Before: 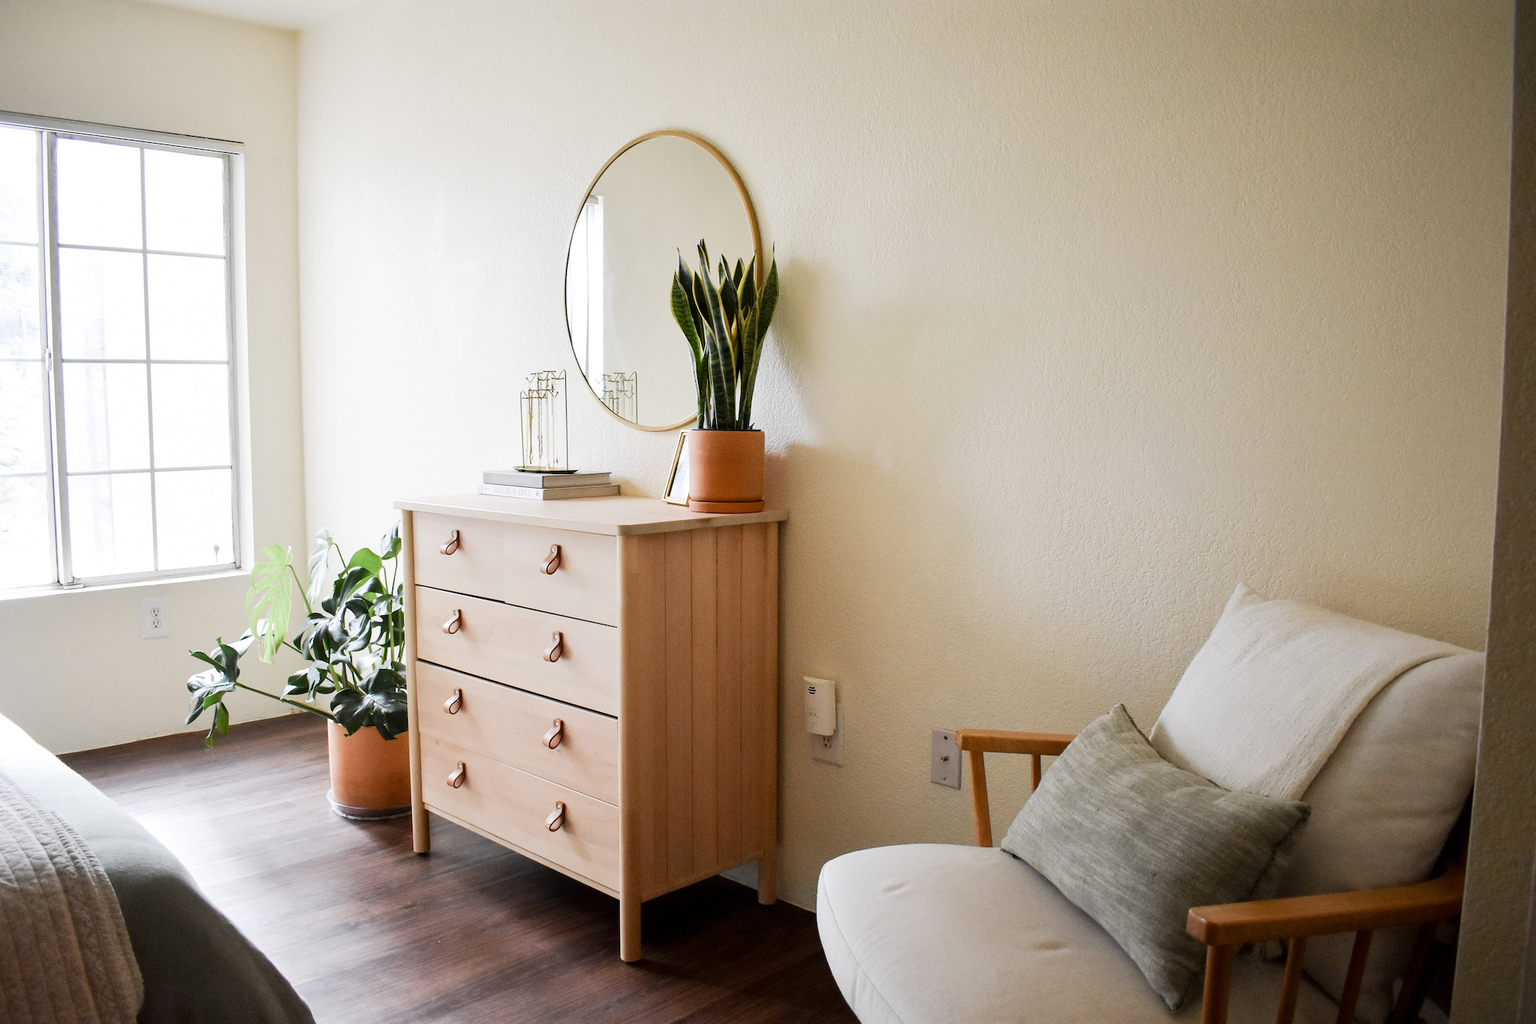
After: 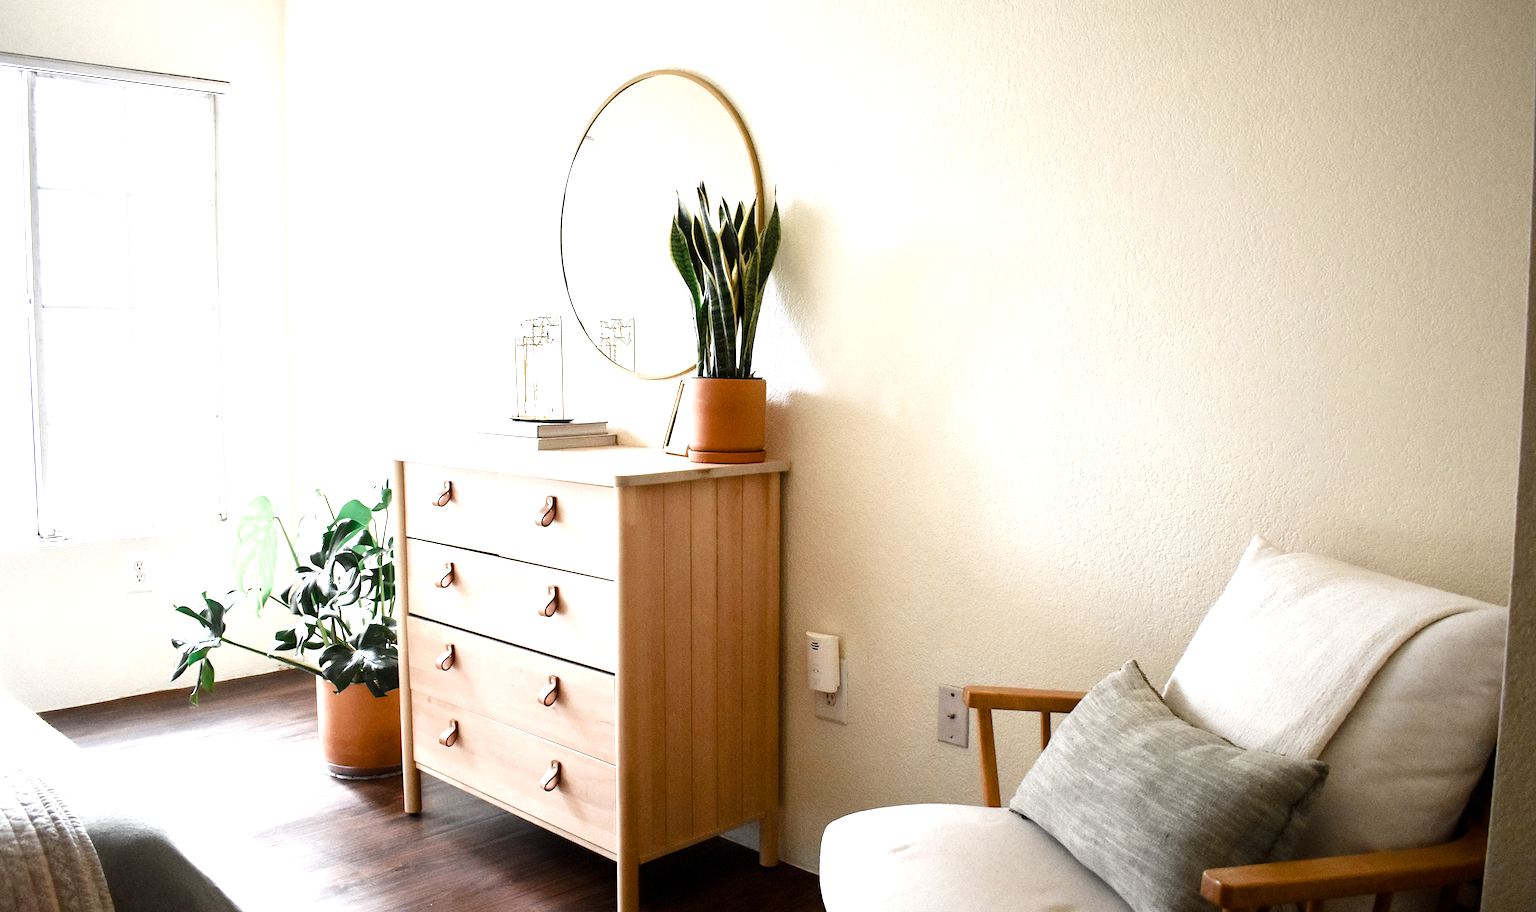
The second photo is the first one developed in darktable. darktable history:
color zones: curves: ch0 [(0, 0.5) (0.125, 0.4) (0.25, 0.5) (0.375, 0.4) (0.5, 0.4) (0.625, 0.6) (0.75, 0.6) (0.875, 0.5)]; ch1 [(0, 0.35) (0.125, 0.45) (0.25, 0.35) (0.375, 0.35) (0.5, 0.35) (0.625, 0.35) (0.75, 0.45) (0.875, 0.35)]; ch2 [(0, 0.6) (0.125, 0.5) (0.25, 0.5) (0.375, 0.6) (0.5, 0.6) (0.625, 0.5) (0.75, 0.5) (0.875, 0.5)]
crop: left 1.372%, top 6.182%, right 1.524%, bottom 7.172%
tone equalizer: -8 EV -0.428 EV, -7 EV -0.397 EV, -6 EV -0.34 EV, -5 EV -0.198 EV, -3 EV 0.236 EV, -2 EV 0.312 EV, -1 EV 0.406 EV, +0 EV 0.414 EV, edges refinement/feathering 500, mask exposure compensation -1.26 EV, preserve details no
exposure: black level correction 0, exposure 0.5 EV, compensate highlight preservation false
color balance rgb: perceptual saturation grading › global saturation 20%, perceptual saturation grading › highlights -25.24%, perceptual saturation grading › shadows 25.266%
